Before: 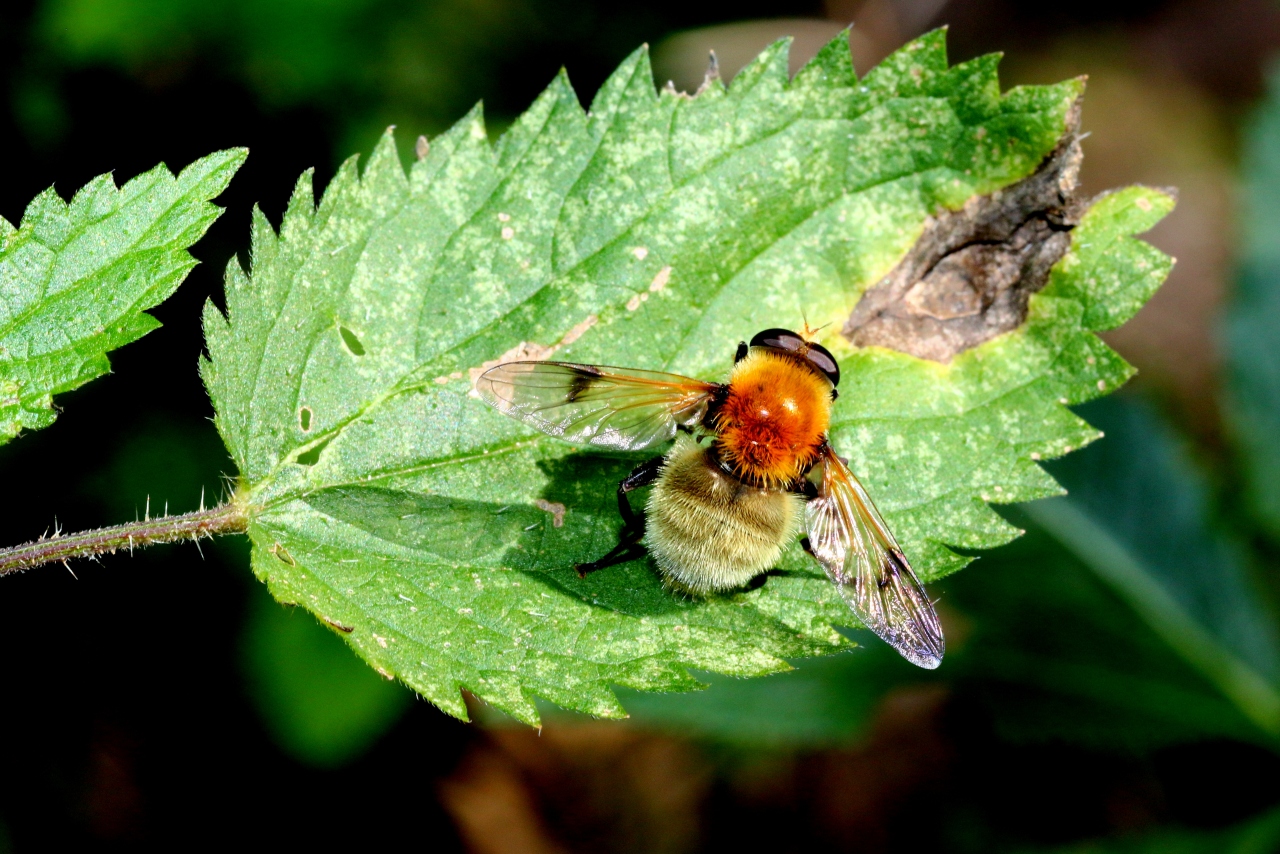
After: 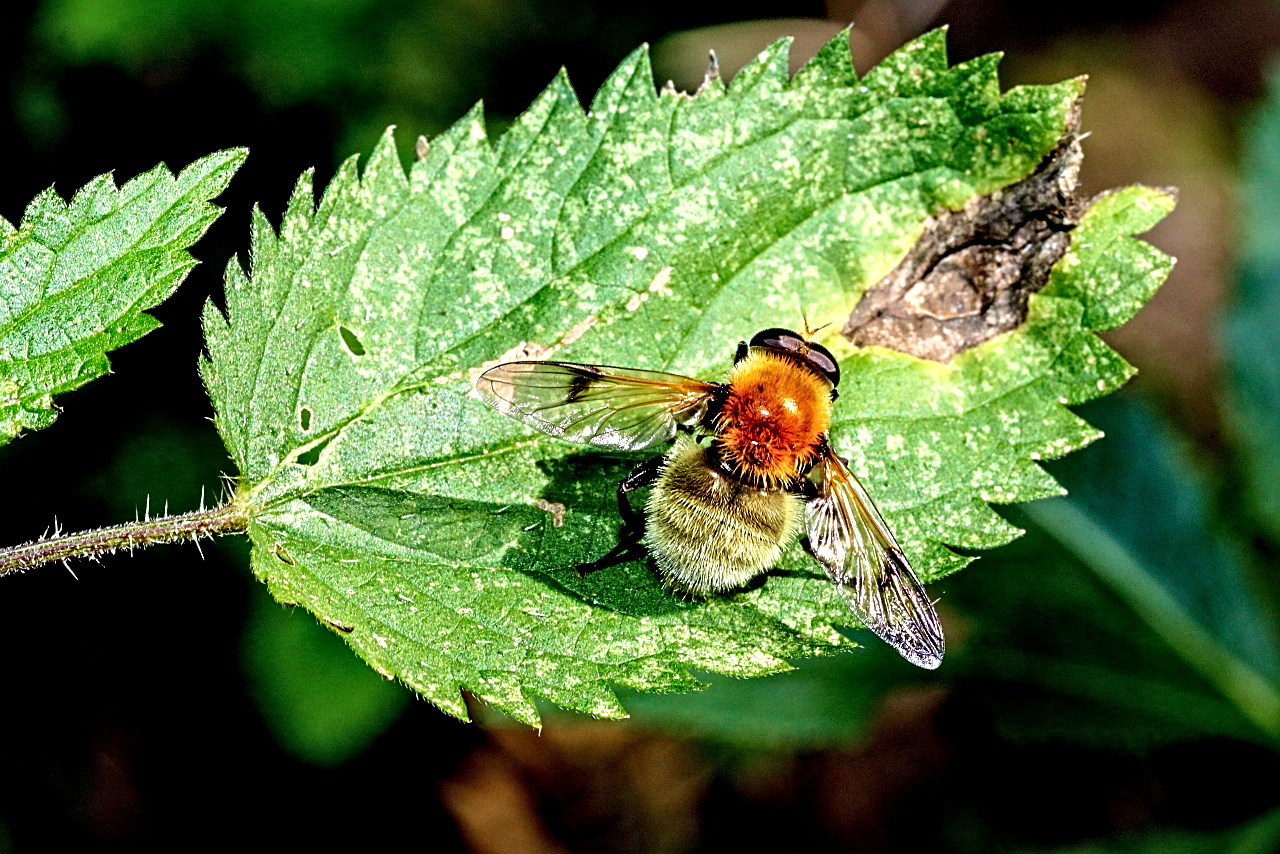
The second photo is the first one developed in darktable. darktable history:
contrast equalizer: octaves 7, y [[0.5, 0.542, 0.583, 0.625, 0.667, 0.708], [0.5 ×6], [0.5 ×6], [0 ×6], [0 ×6]]
velvia: on, module defaults
sharpen: amount 0.532
